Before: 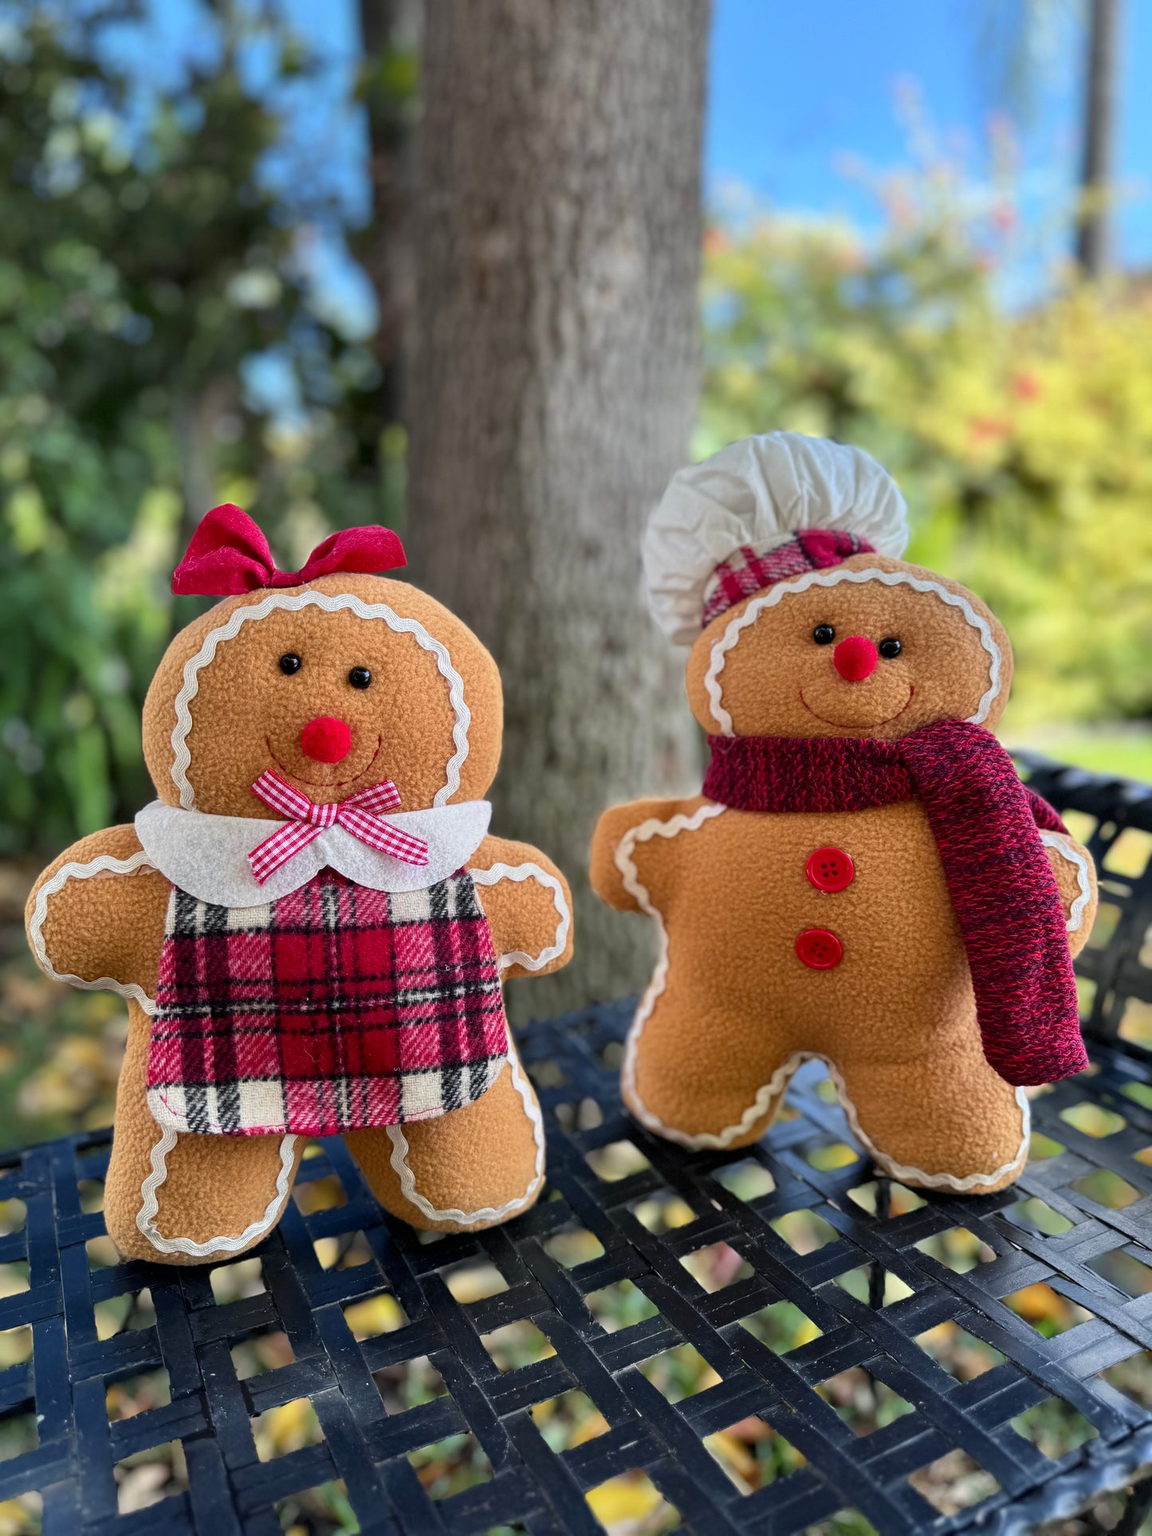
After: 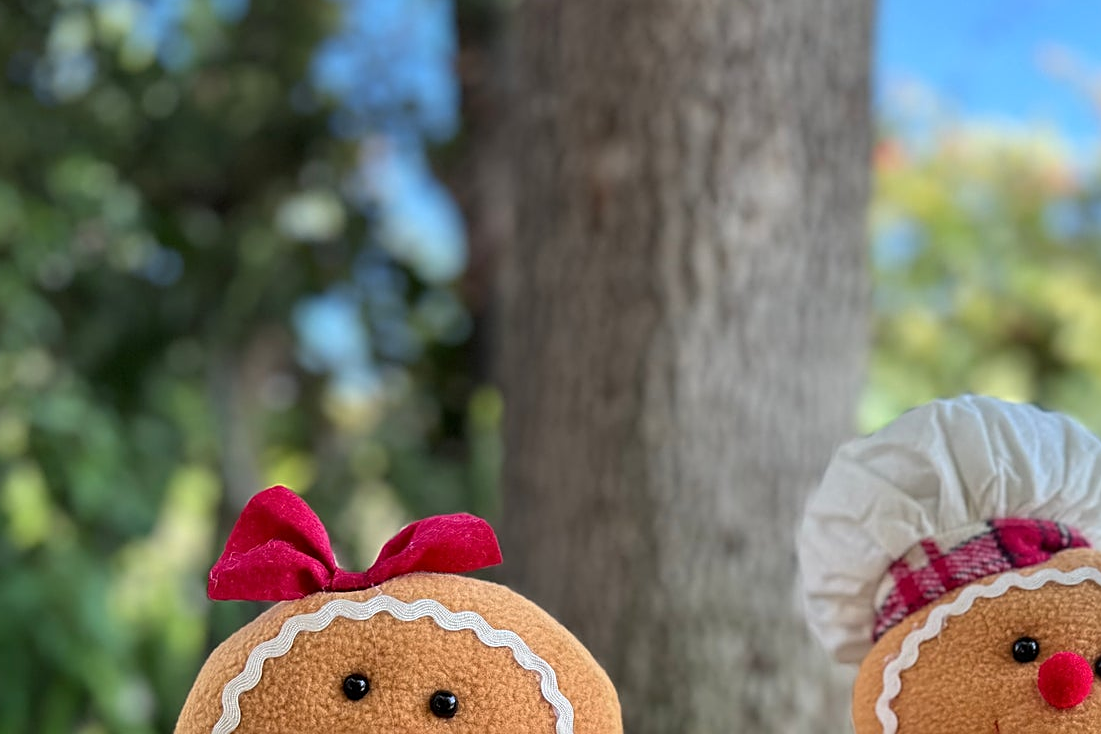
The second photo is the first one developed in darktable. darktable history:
sharpen: on, module defaults
crop: left 0.579%, top 7.627%, right 23.167%, bottom 54.275%
